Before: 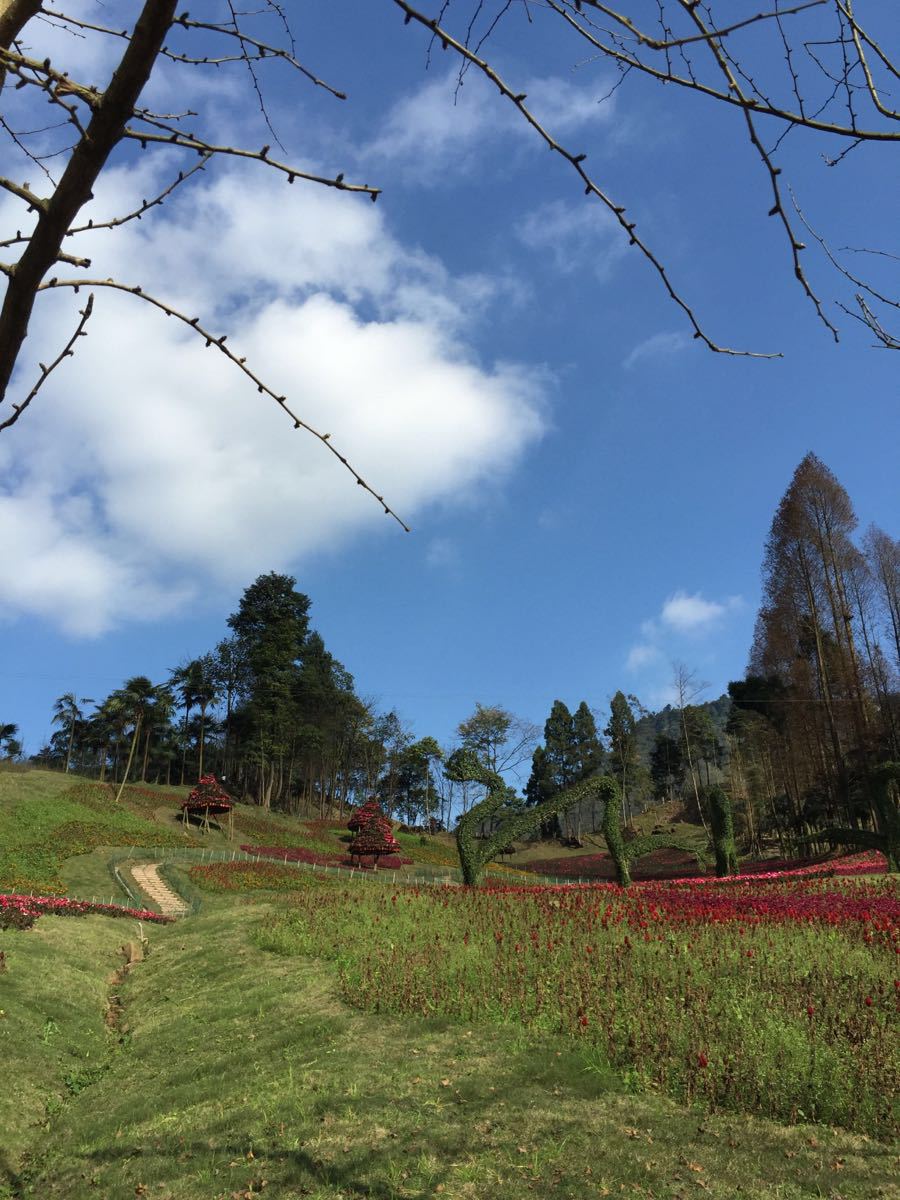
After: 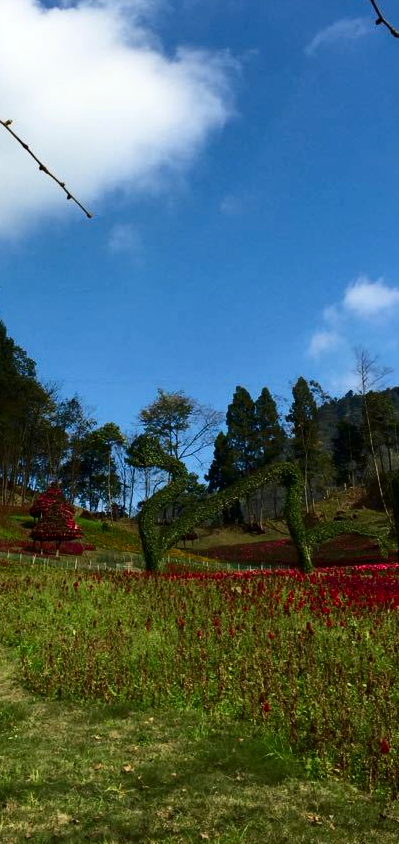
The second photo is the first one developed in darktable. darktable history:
contrast brightness saturation: contrast 0.19, brightness -0.11, saturation 0.21
crop: left 35.432%, top 26.233%, right 20.145%, bottom 3.432%
